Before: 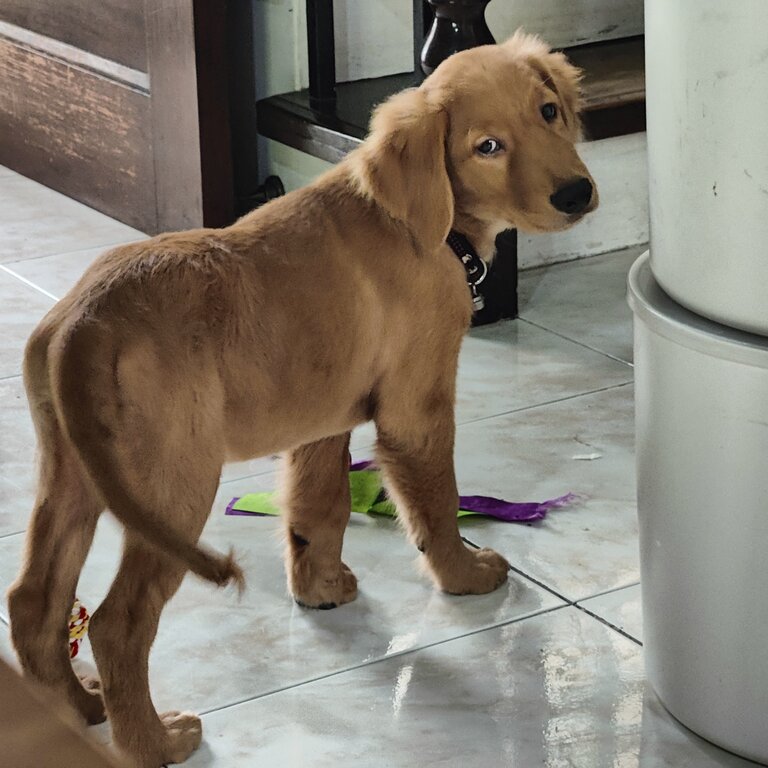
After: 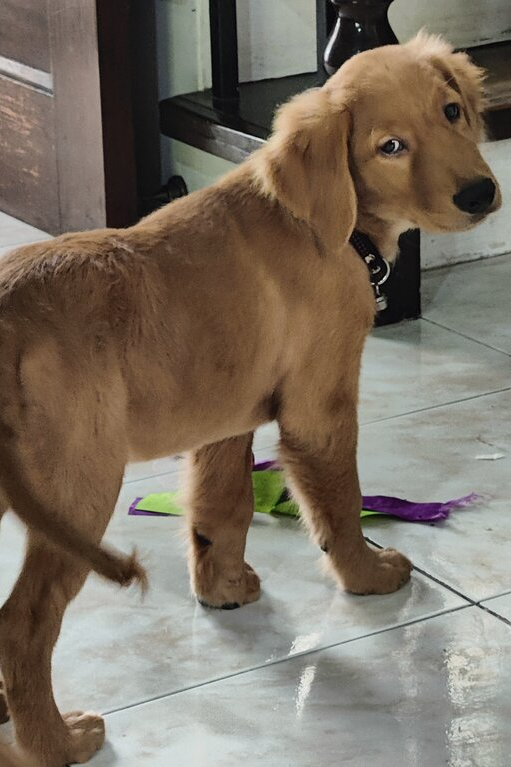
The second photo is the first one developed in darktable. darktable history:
exposure: exposure -0.01 EV, compensate highlight preservation false
crop and rotate: left 12.648%, right 20.685%
